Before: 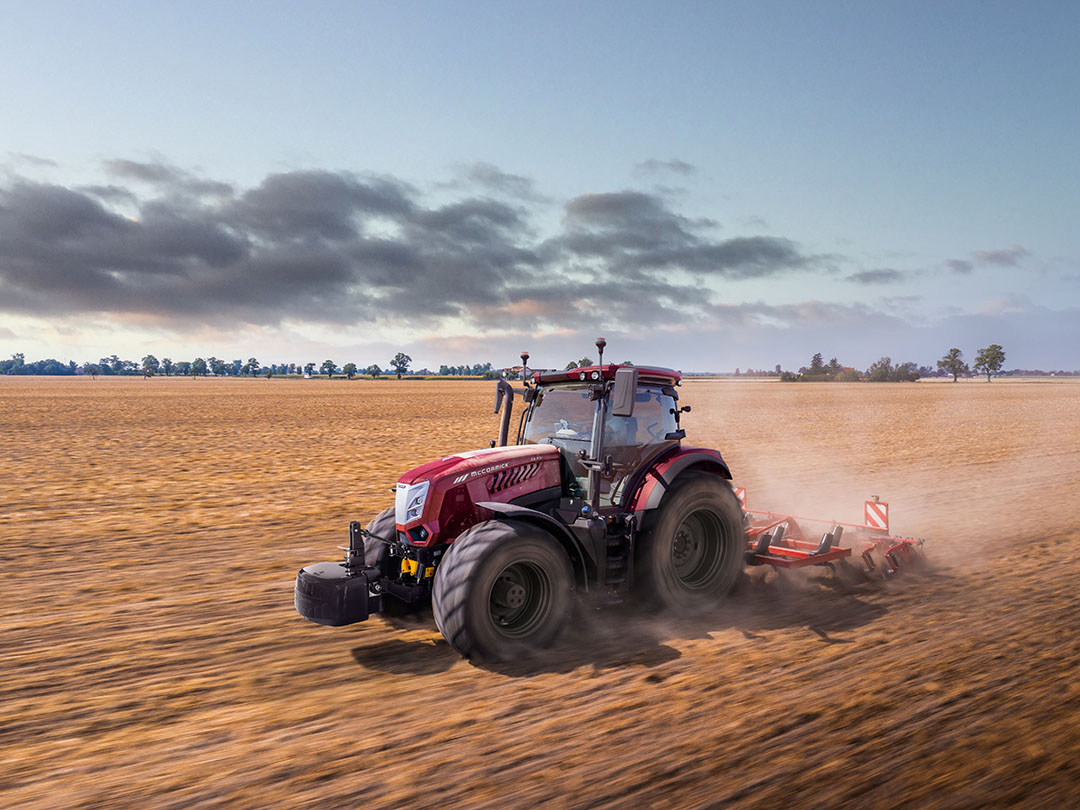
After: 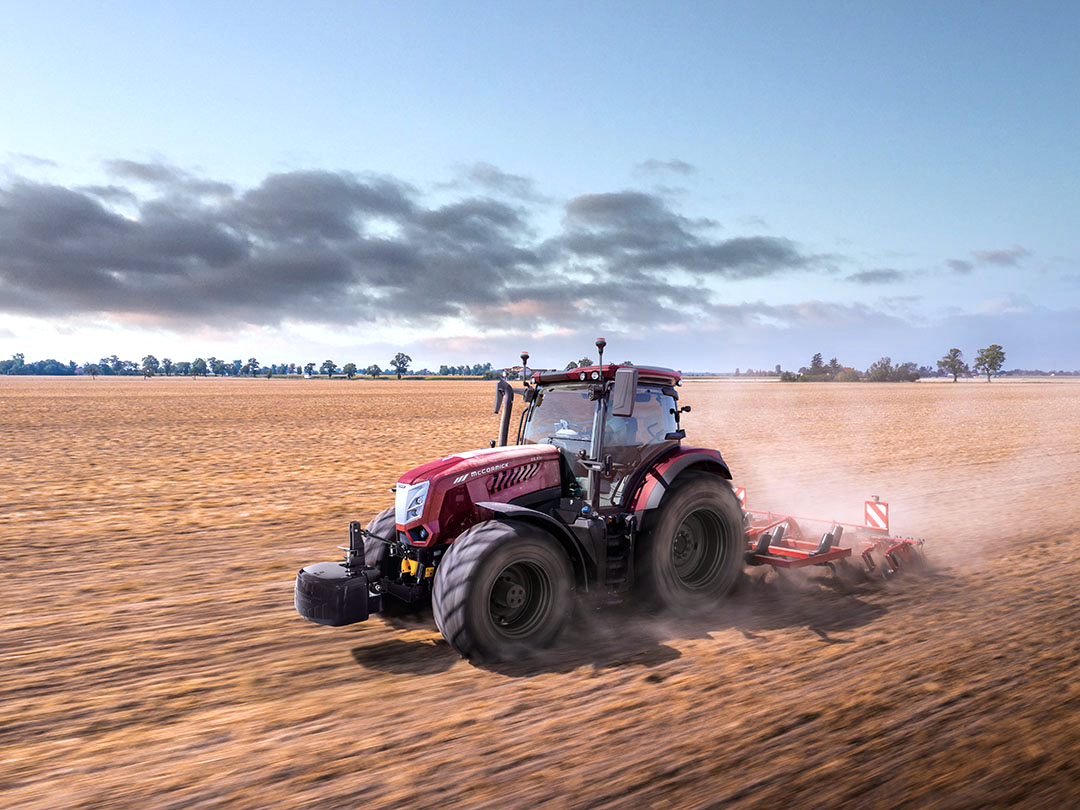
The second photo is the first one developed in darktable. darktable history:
contrast brightness saturation: saturation -0.067
color zones: curves: ch0 [(0, 0.5) (0.143, 0.5) (0.286, 0.5) (0.429, 0.5) (0.571, 0.5) (0.714, 0.476) (0.857, 0.5) (1, 0.5)]; ch2 [(0, 0.5) (0.143, 0.5) (0.286, 0.5) (0.429, 0.5) (0.571, 0.5) (0.714, 0.487) (0.857, 0.5) (1, 0.5)]
color correction: highlights a* -0.789, highlights b* -8.42
tone equalizer: -8 EV -0.441 EV, -7 EV -0.372 EV, -6 EV -0.303 EV, -5 EV -0.209 EV, -3 EV 0.207 EV, -2 EV 0.341 EV, -1 EV 0.371 EV, +0 EV 0.397 EV
